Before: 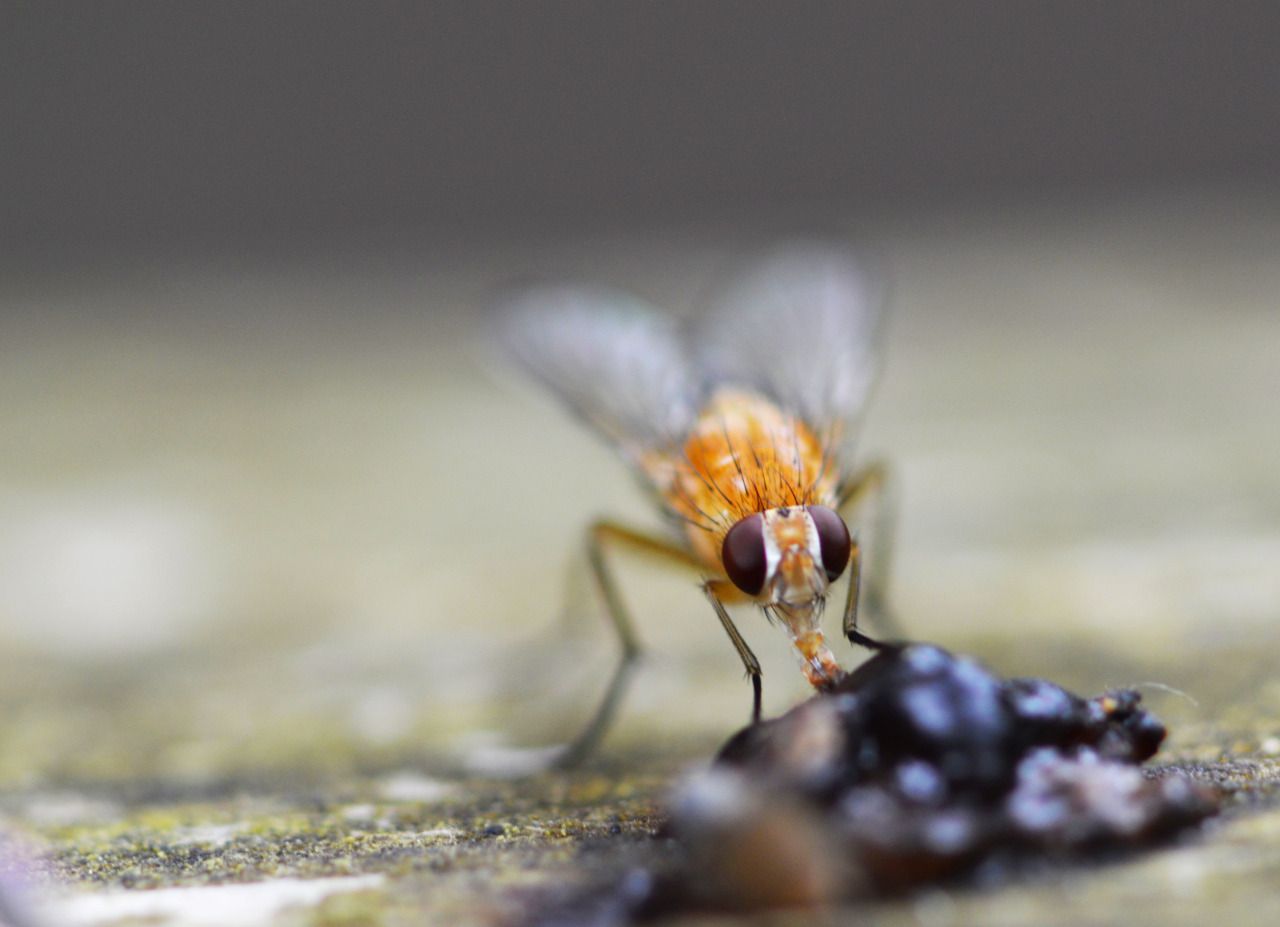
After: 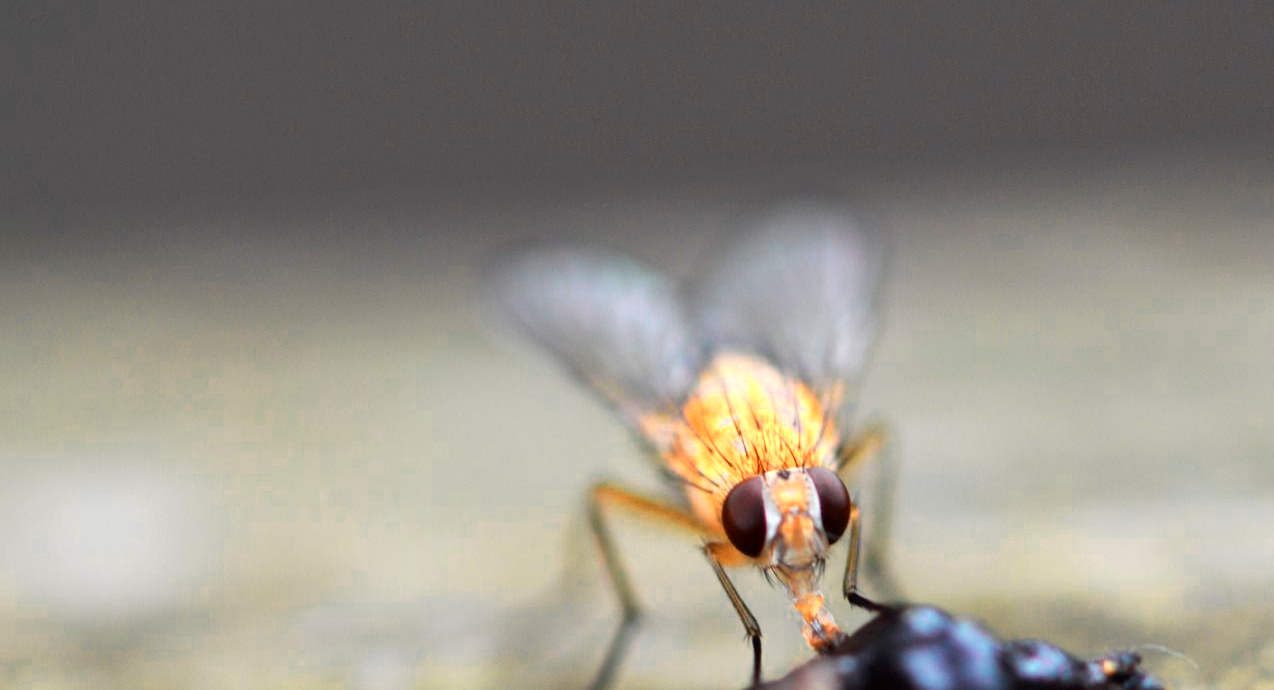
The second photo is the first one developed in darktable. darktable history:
crop: top 4.122%, bottom 21.395%
color zones: curves: ch0 [(0.018, 0.548) (0.197, 0.654) (0.425, 0.447) (0.605, 0.658) (0.732, 0.579)]; ch1 [(0.105, 0.531) (0.224, 0.531) (0.386, 0.39) (0.618, 0.456) (0.732, 0.456) (0.956, 0.421)]; ch2 [(0.039, 0.583) (0.215, 0.465) (0.399, 0.544) (0.465, 0.548) (0.614, 0.447) (0.724, 0.43) (0.882, 0.623) (0.956, 0.632)]
